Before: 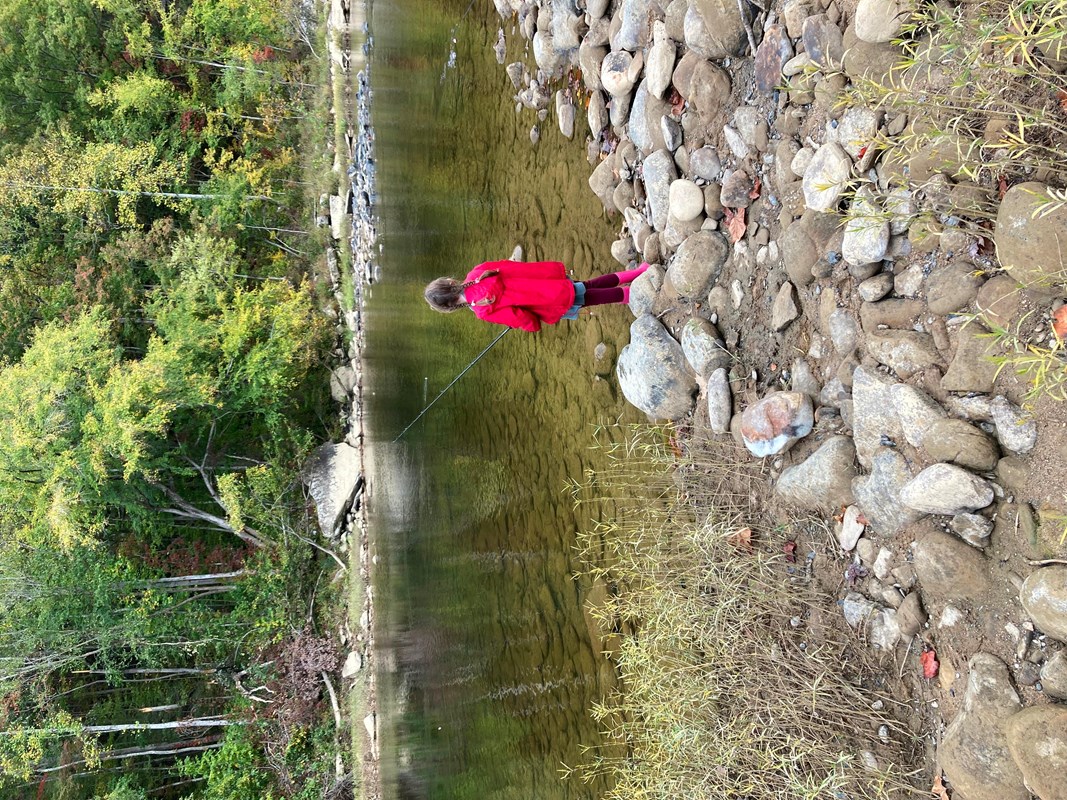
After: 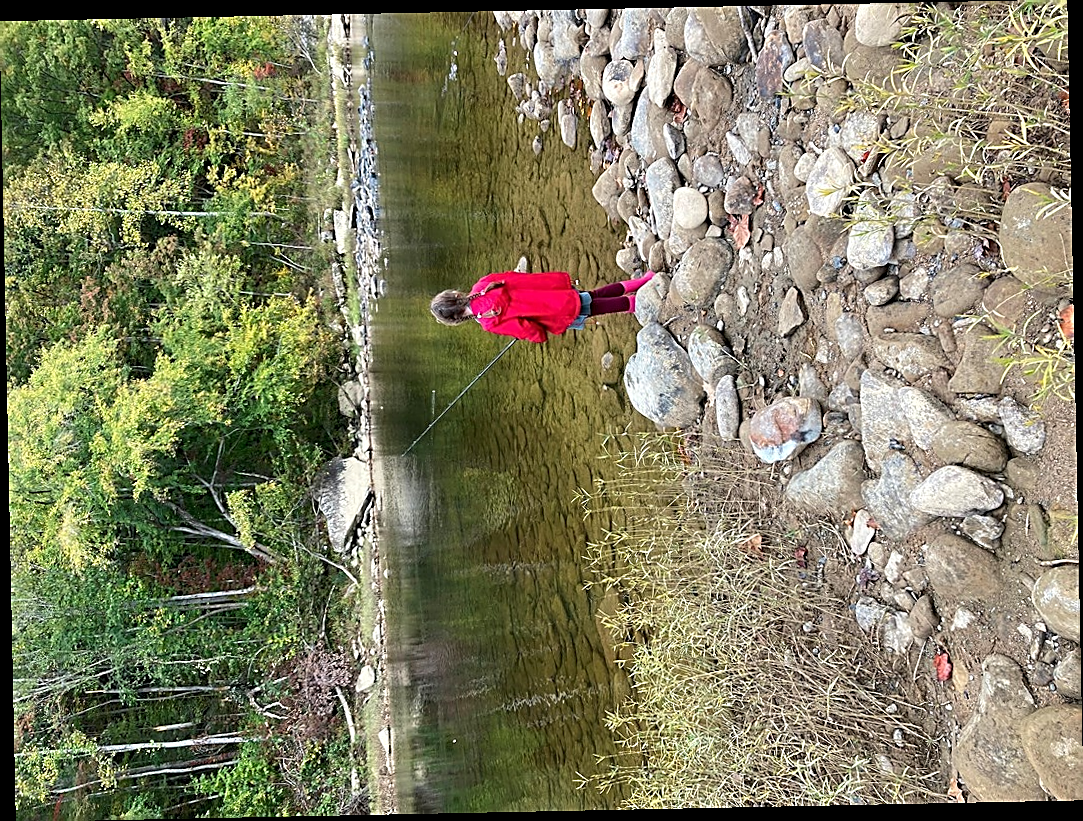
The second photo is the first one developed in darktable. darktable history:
rotate and perspective: rotation -1.17°, automatic cropping off
sharpen: amount 0.901
